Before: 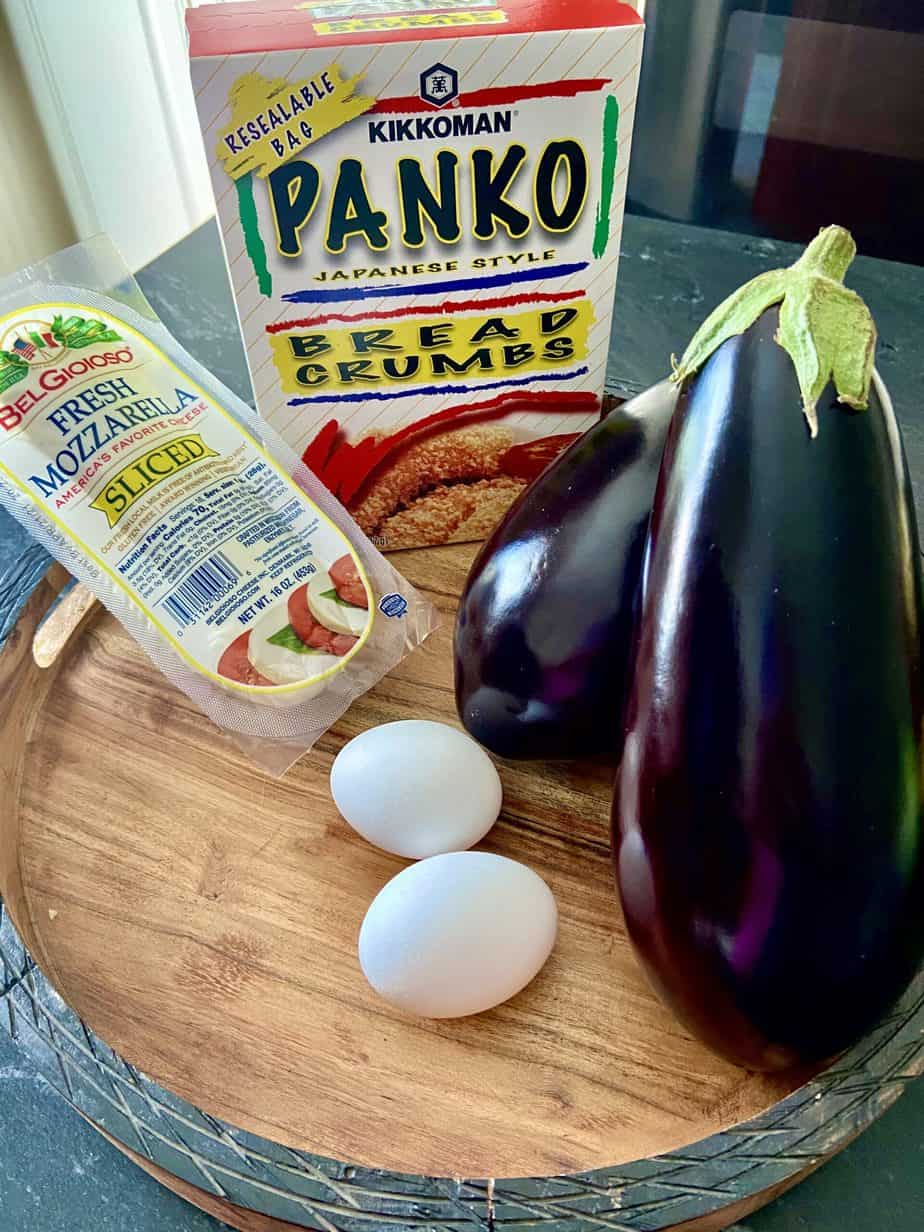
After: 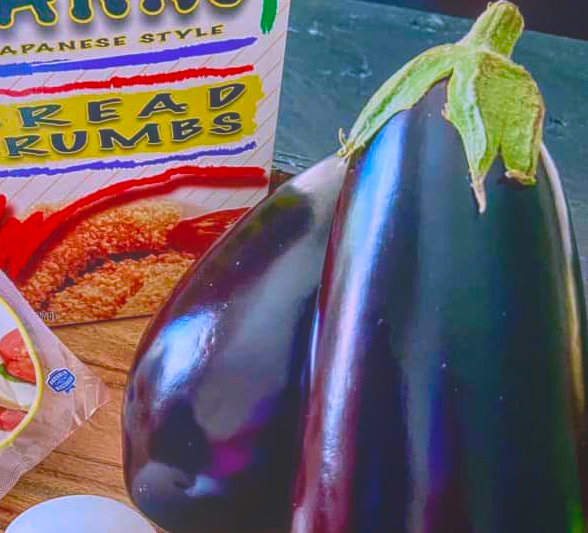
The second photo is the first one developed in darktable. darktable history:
white balance: red 1.042, blue 1.17
crop: left 36.005%, top 18.293%, right 0.31%, bottom 38.444%
contrast brightness saturation: contrast -0.19, saturation 0.19
local contrast: highlights 73%, shadows 15%, midtone range 0.197
